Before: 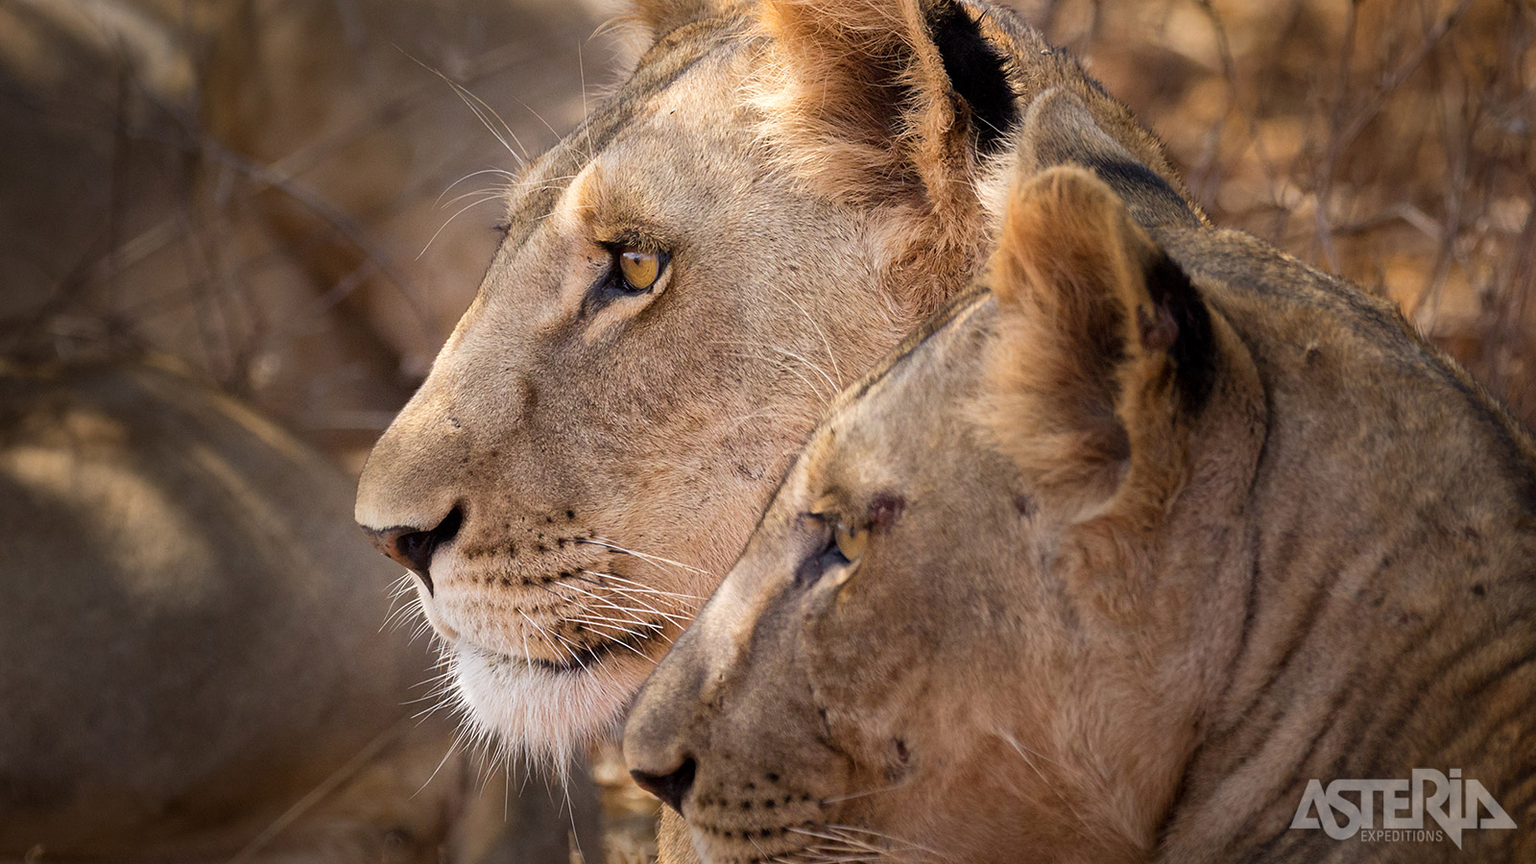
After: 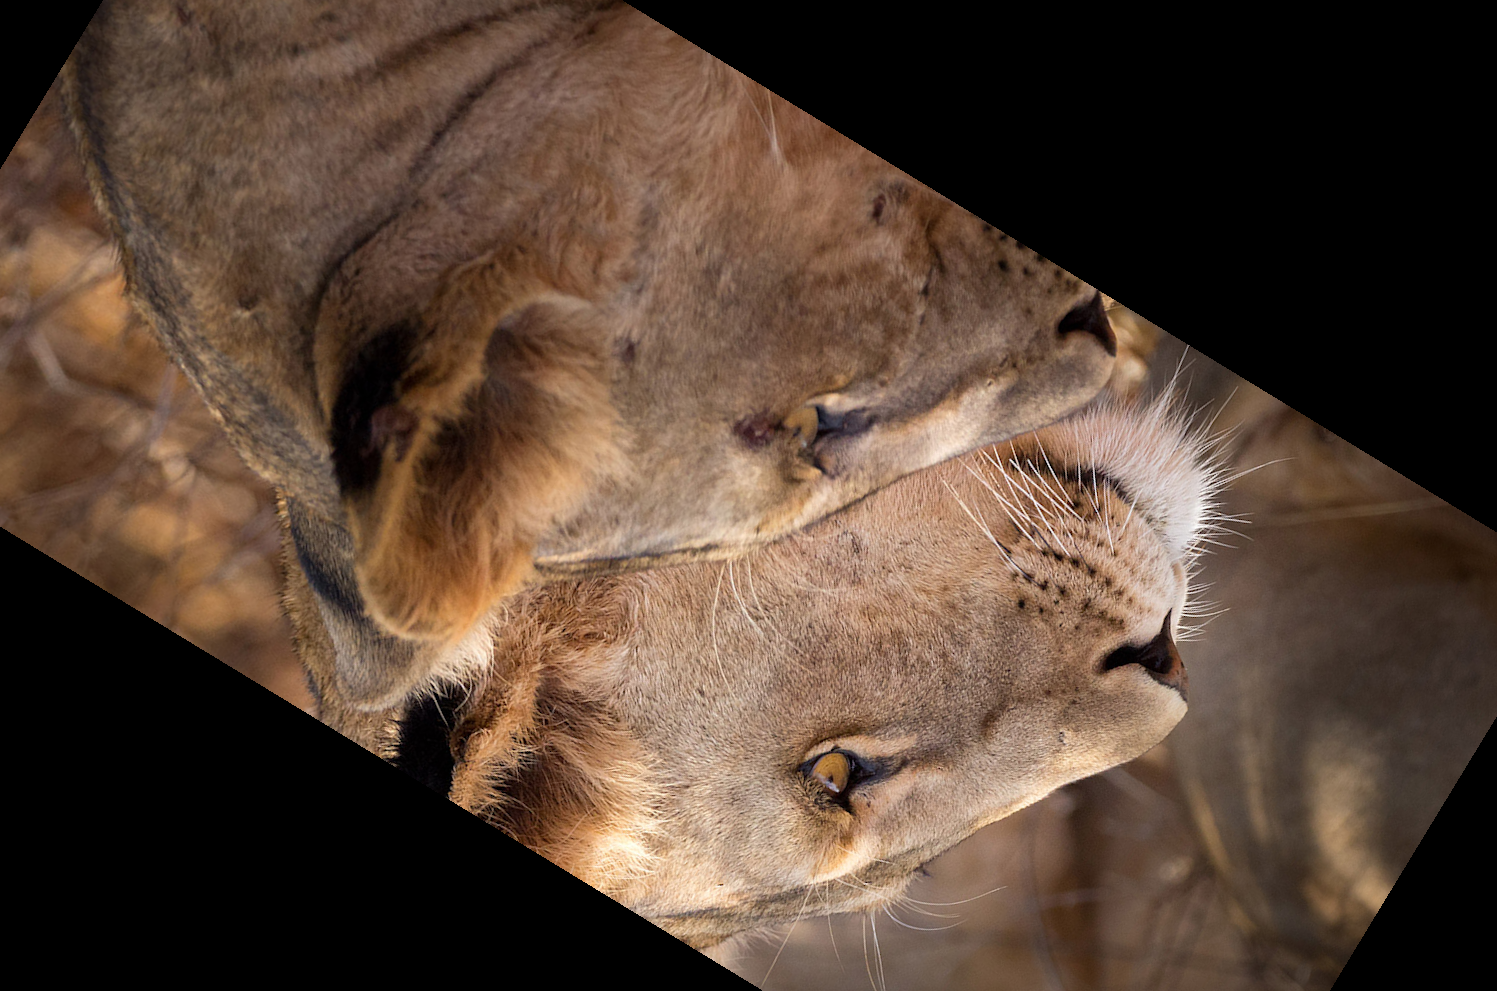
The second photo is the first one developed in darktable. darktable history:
crop and rotate: angle 148.68°, left 9.111%, top 15.603%, right 4.588%, bottom 17.041%
rotate and perspective: rotation 1.69°, lens shift (vertical) -0.023, lens shift (horizontal) -0.291, crop left 0.025, crop right 0.988, crop top 0.092, crop bottom 0.842
